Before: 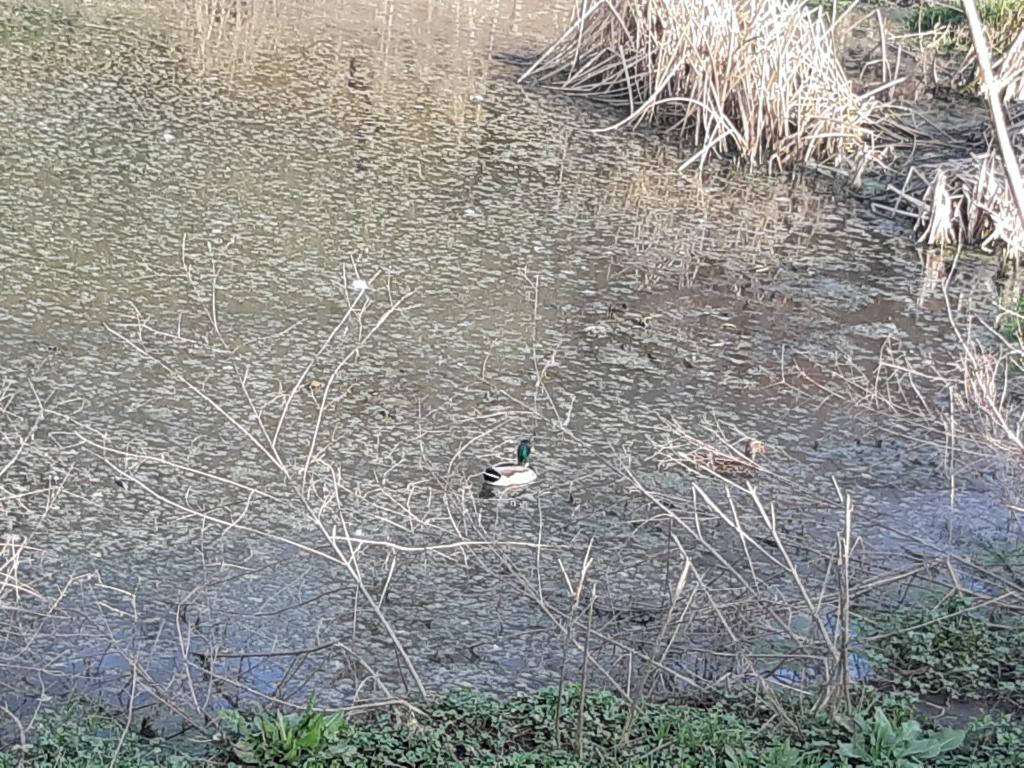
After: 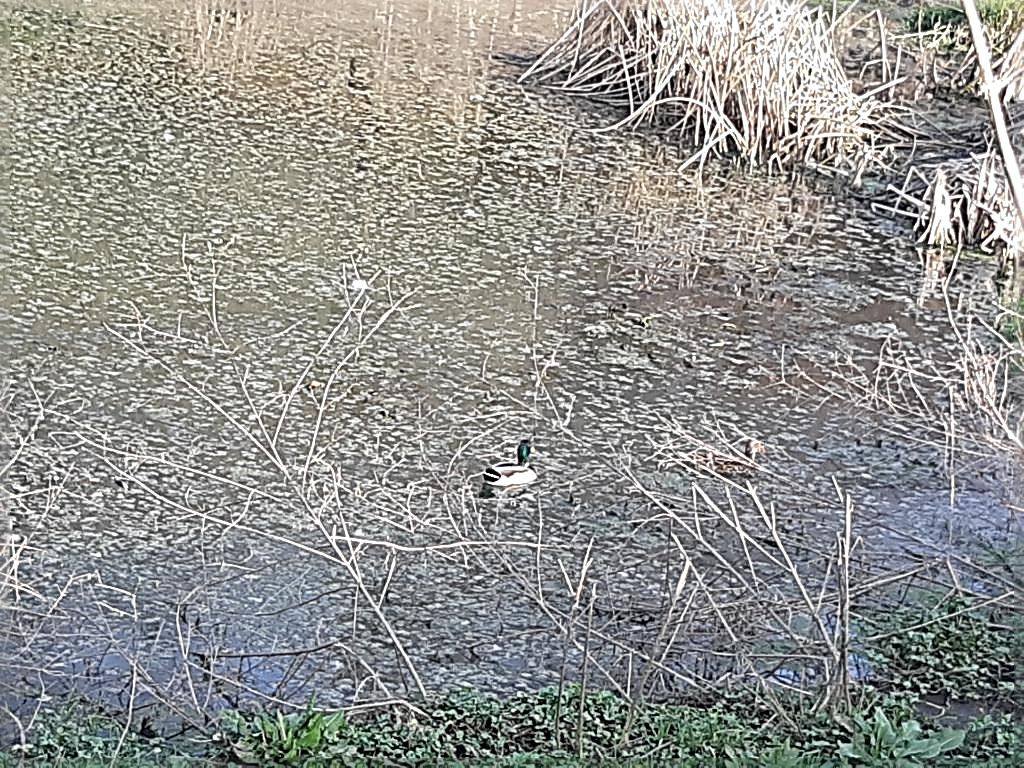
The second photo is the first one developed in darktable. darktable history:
sharpen: radius 3.713, amount 0.939
